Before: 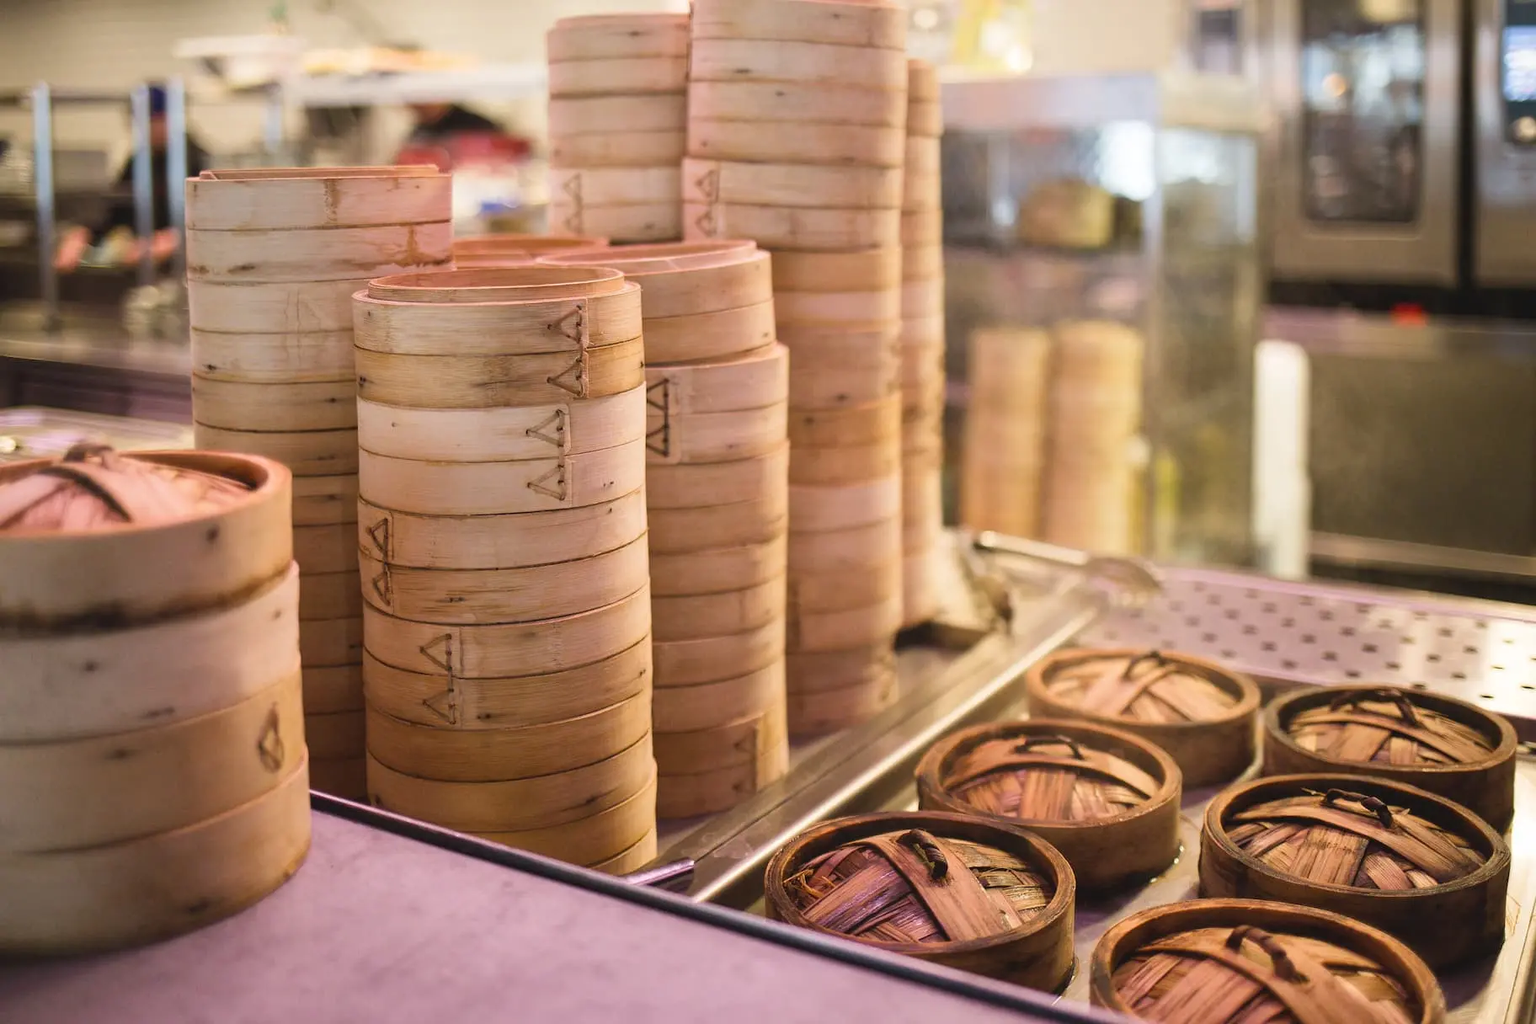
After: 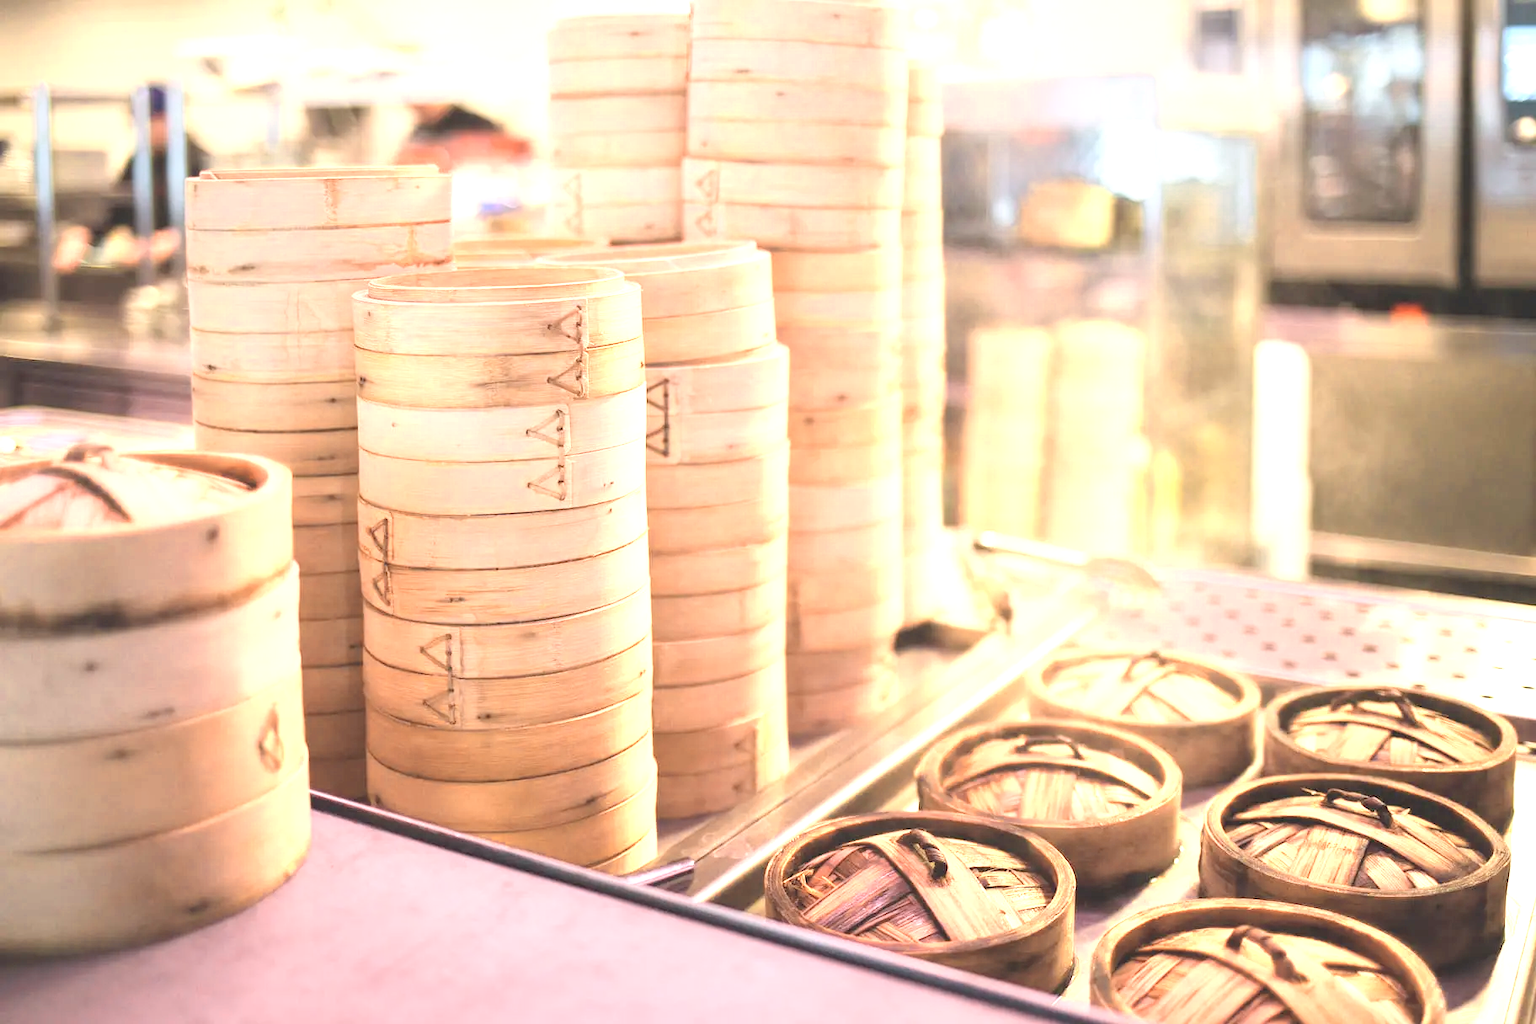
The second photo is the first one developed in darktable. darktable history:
contrast brightness saturation: contrast 0.1, brightness 0.3, saturation 0.14
color zones: curves: ch0 [(0.018, 0.548) (0.224, 0.64) (0.425, 0.447) (0.675, 0.575) (0.732, 0.579)]; ch1 [(0.066, 0.487) (0.25, 0.5) (0.404, 0.43) (0.75, 0.421) (0.956, 0.421)]; ch2 [(0.044, 0.561) (0.215, 0.465) (0.399, 0.544) (0.465, 0.548) (0.614, 0.447) (0.724, 0.43) (0.882, 0.623) (0.956, 0.632)]
exposure: exposure 0.507 EV, compensate highlight preservation false
